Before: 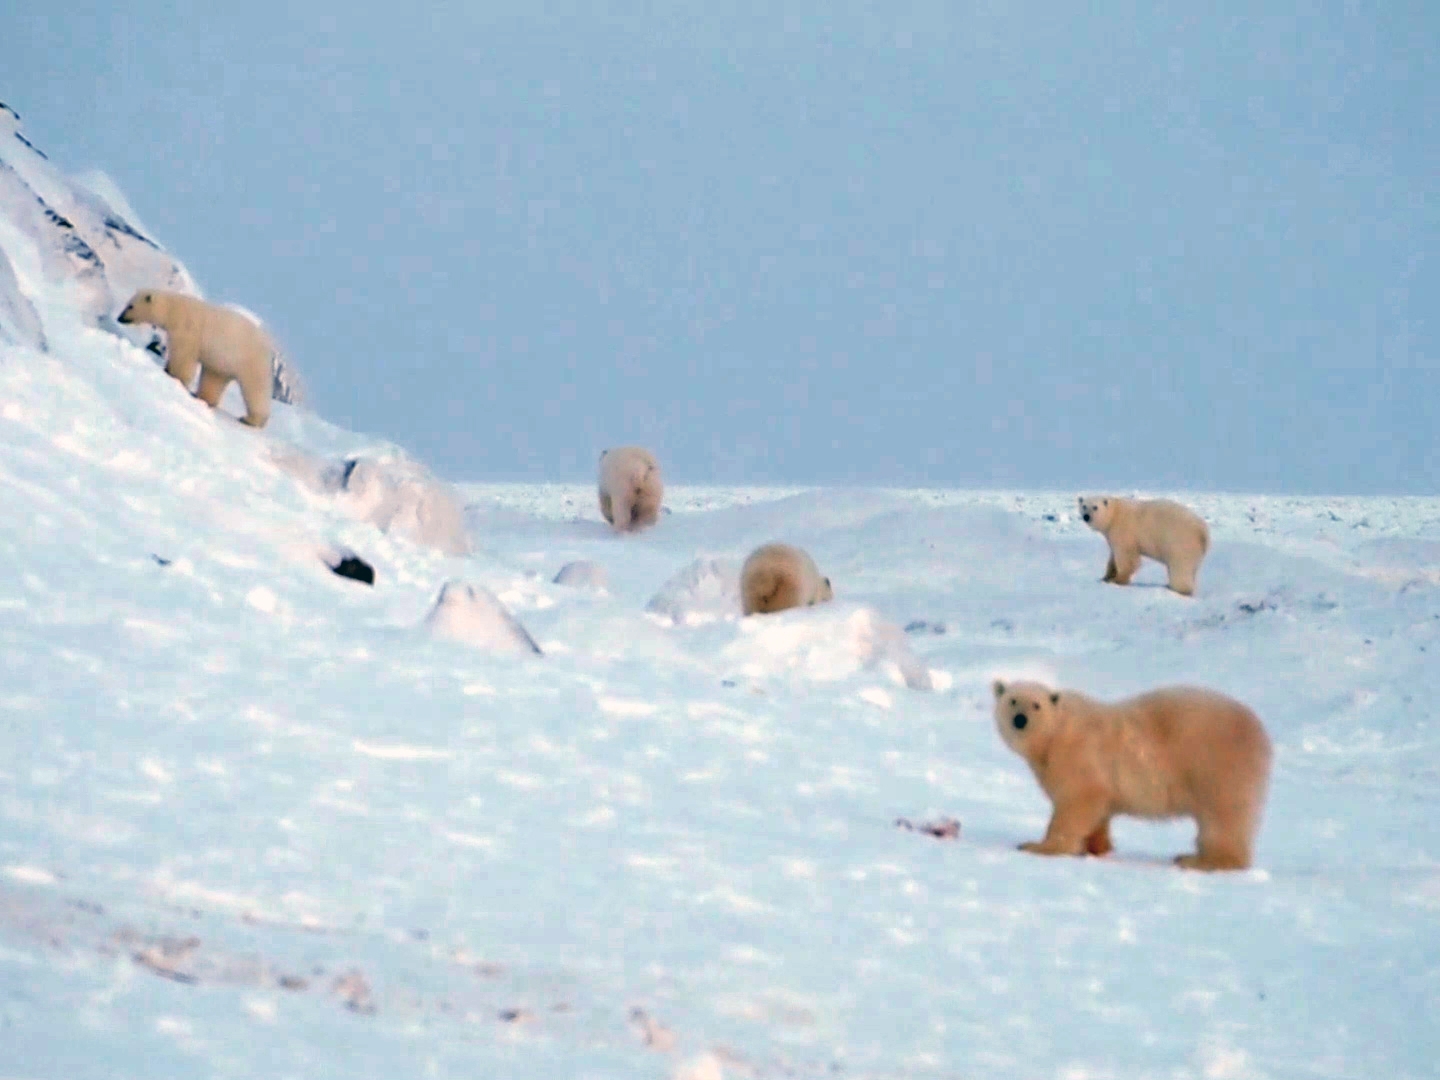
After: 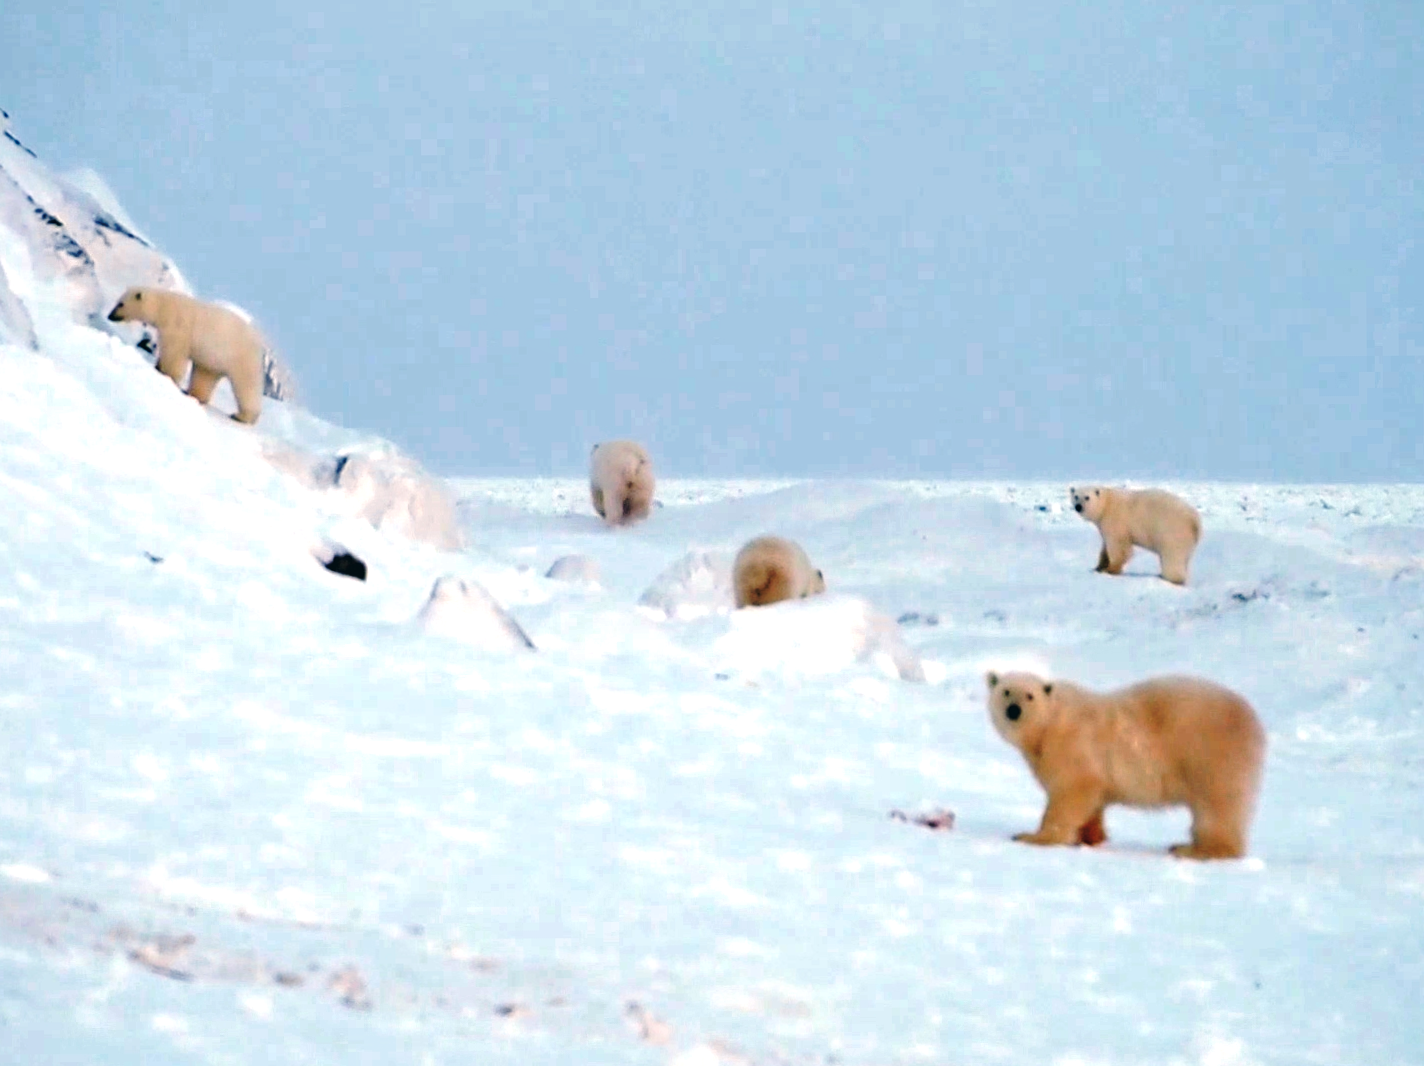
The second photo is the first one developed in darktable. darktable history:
base curve: curves: ch0 [(0, 0) (0.073, 0.04) (0.157, 0.139) (0.492, 0.492) (0.758, 0.758) (1, 1)], preserve colors none
shadows and highlights: radius 110.86, shadows 51.09, white point adjustment 9.16, highlights -4.17, highlights color adjustment 32.2%, soften with gaussian
rotate and perspective: rotation -0.45°, automatic cropping original format, crop left 0.008, crop right 0.992, crop top 0.012, crop bottom 0.988
